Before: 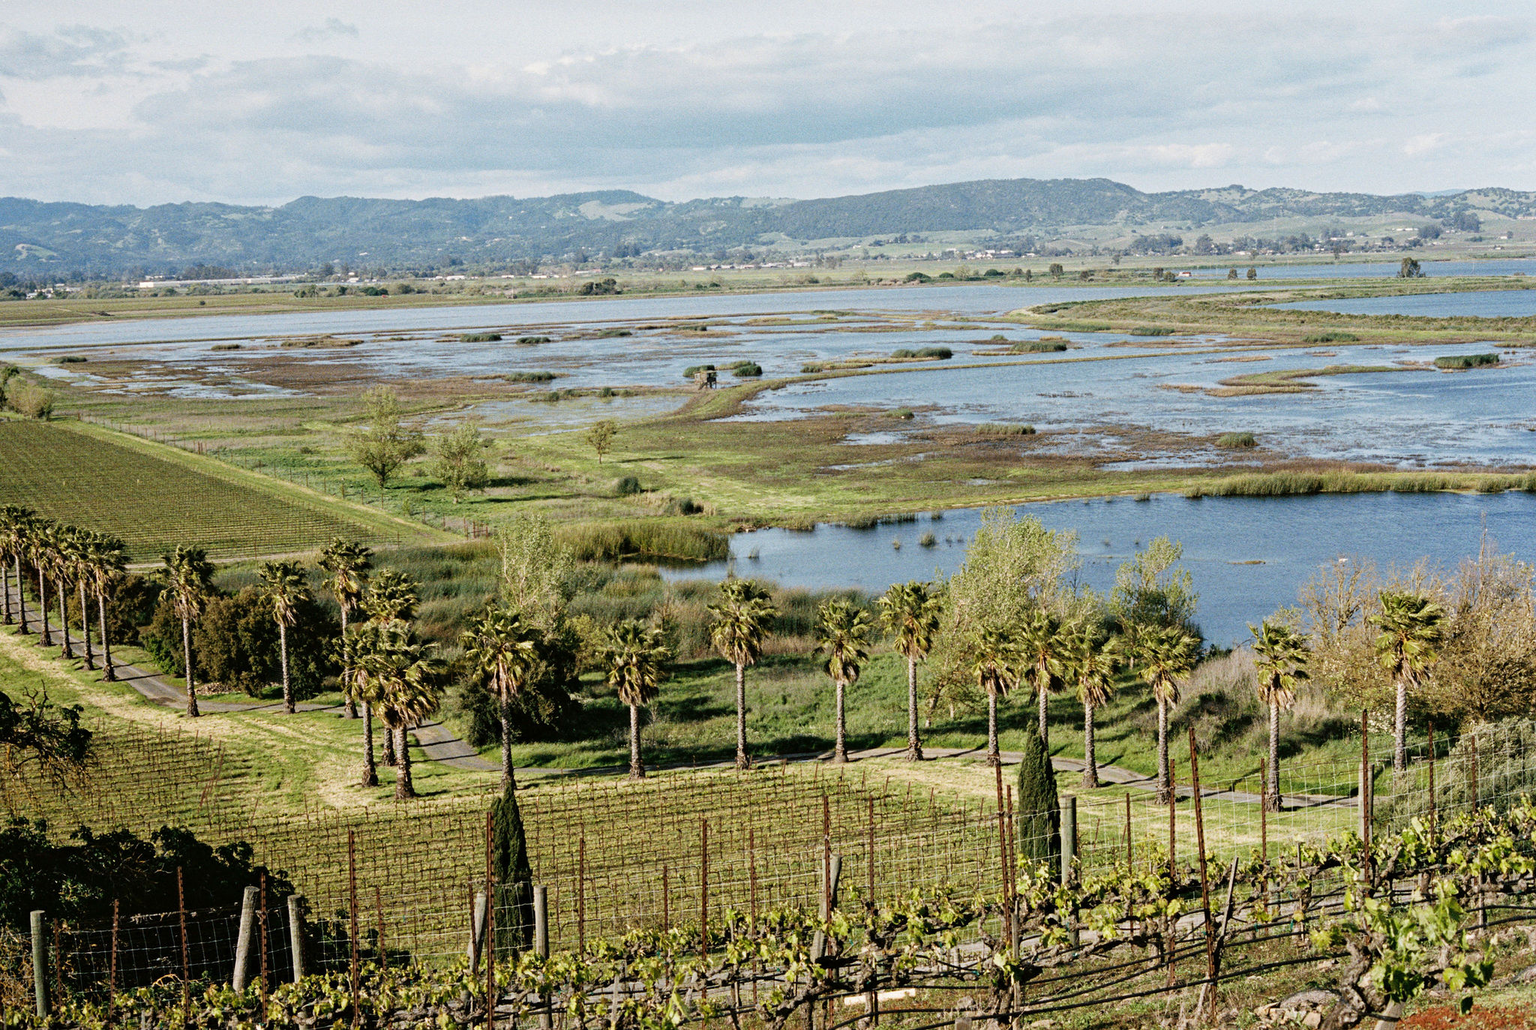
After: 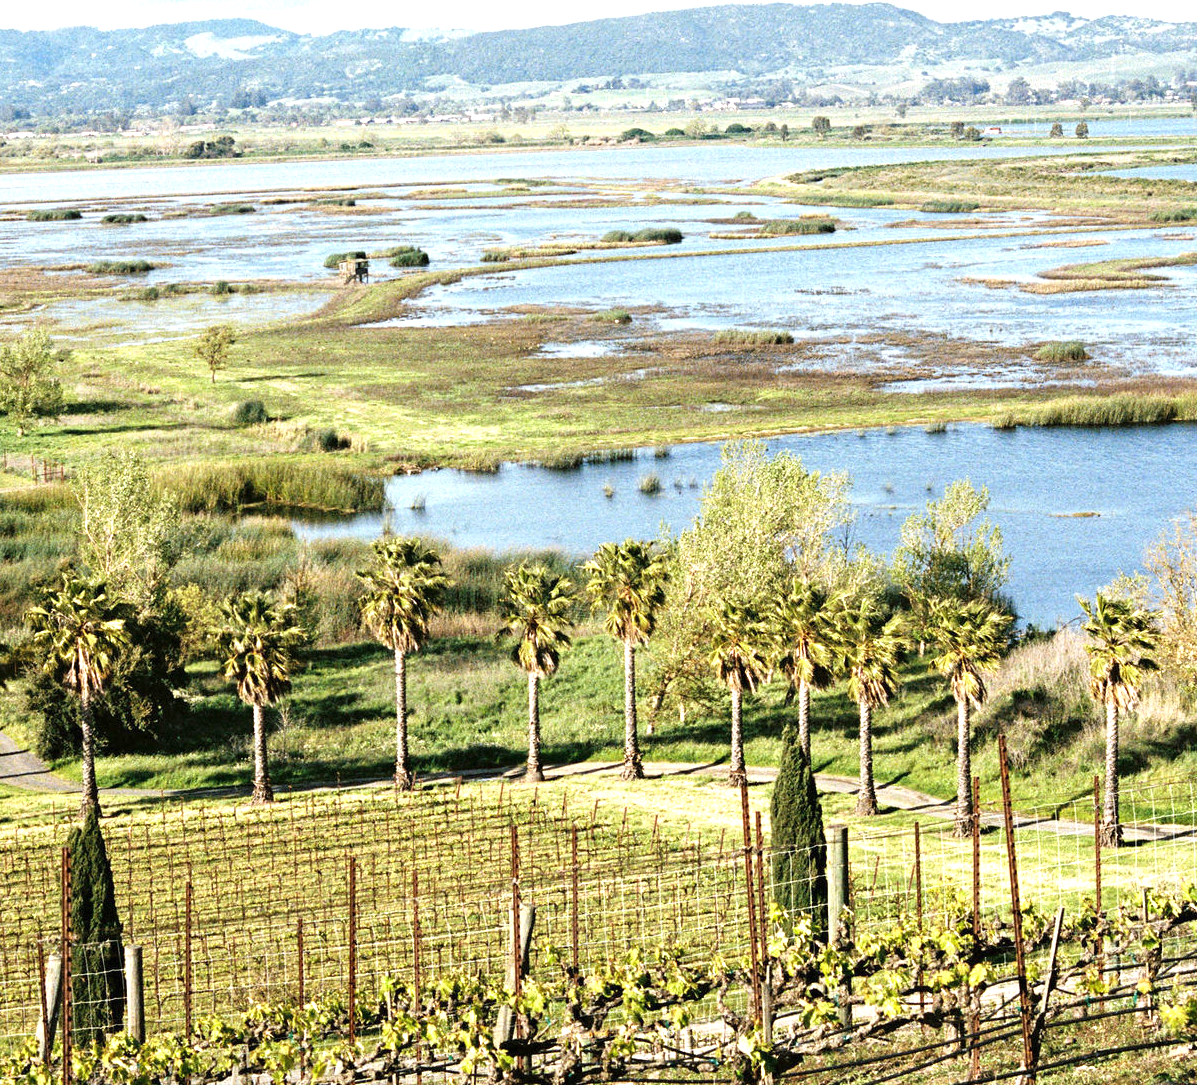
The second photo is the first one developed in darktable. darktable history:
exposure: black level correction 0, exposure 1.001 EV, compensate highlight preservation false
crop and rotate: left 28.701%, top 17.151%, right 12.804%, bottom 3.788%
